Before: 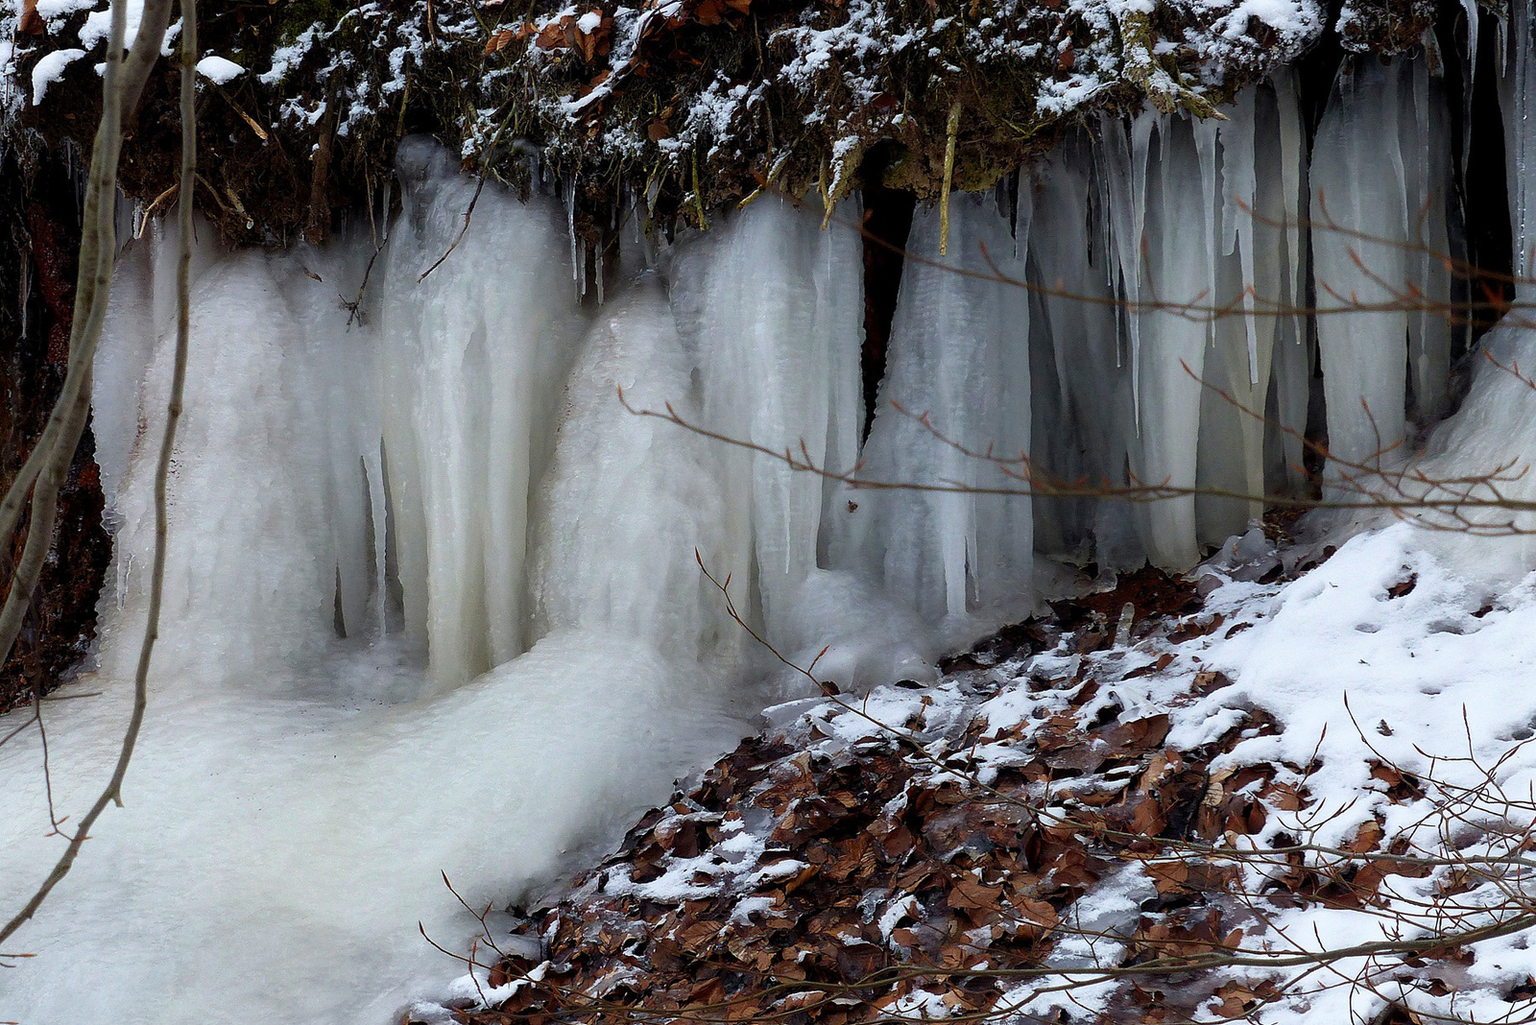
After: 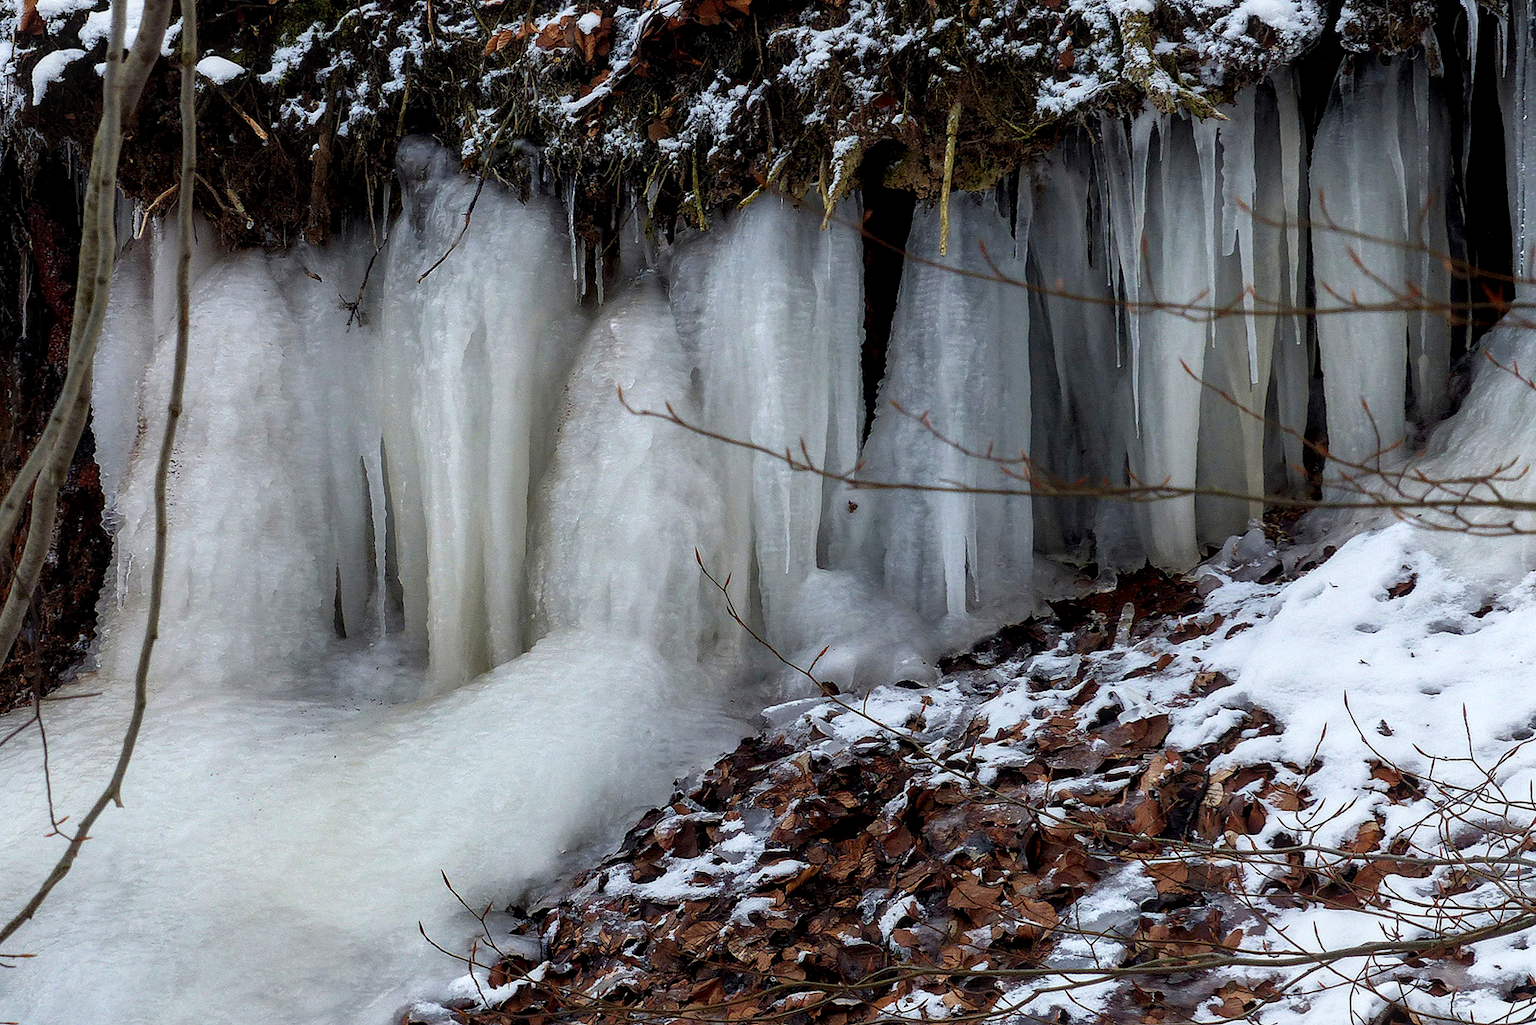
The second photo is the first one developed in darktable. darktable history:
base curve: curves: ch0 [(0, 0) (0.297, 0.298) (1, 1)], exposure shift 0.01, preserve colors none
local contrast: detail 130%
